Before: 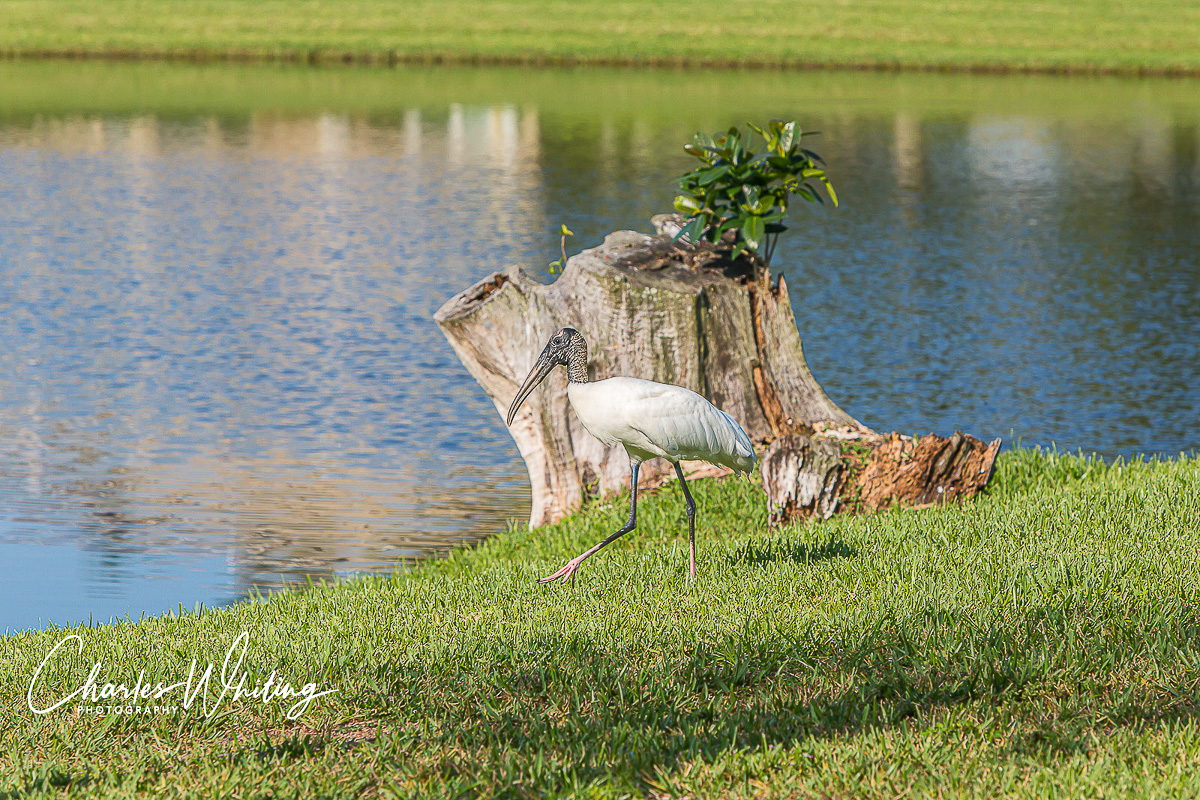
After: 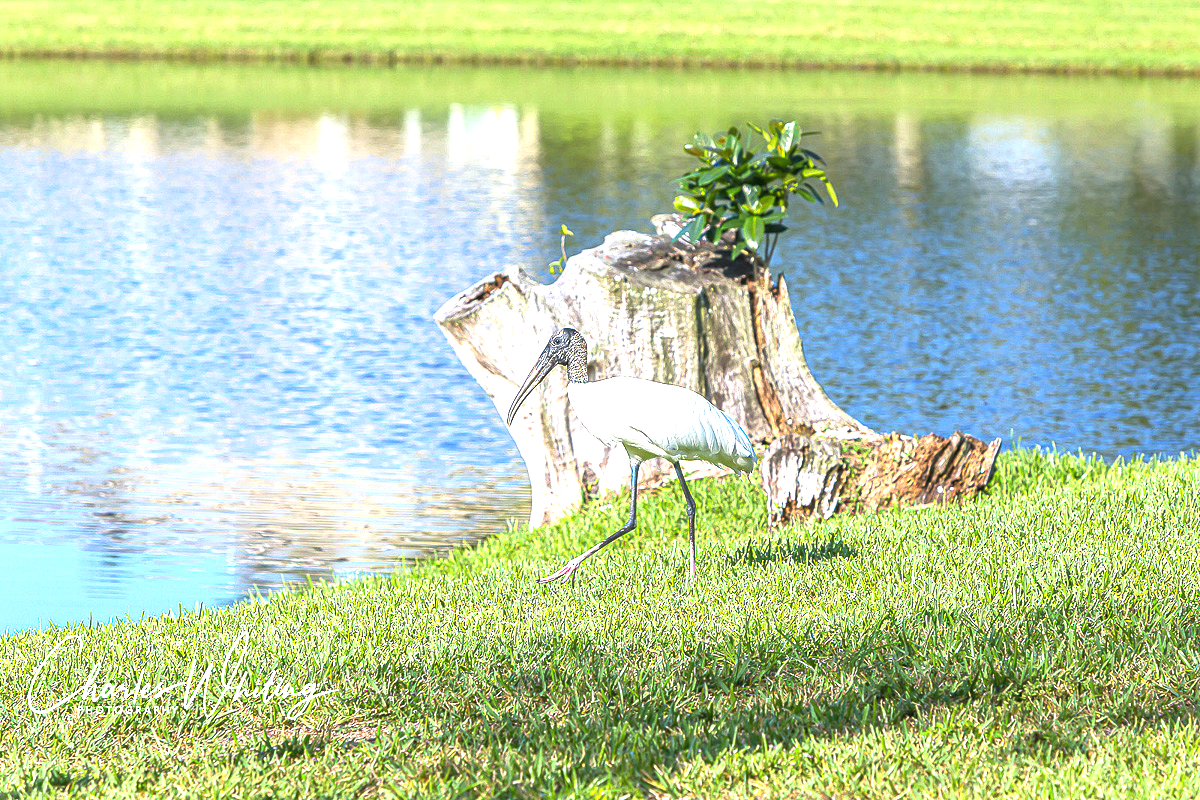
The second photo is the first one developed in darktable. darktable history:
white balance: red 0.931, blue 1.11
exposure: black level correction 0, exposure 1.3 EV, compensate highlight preservation false
